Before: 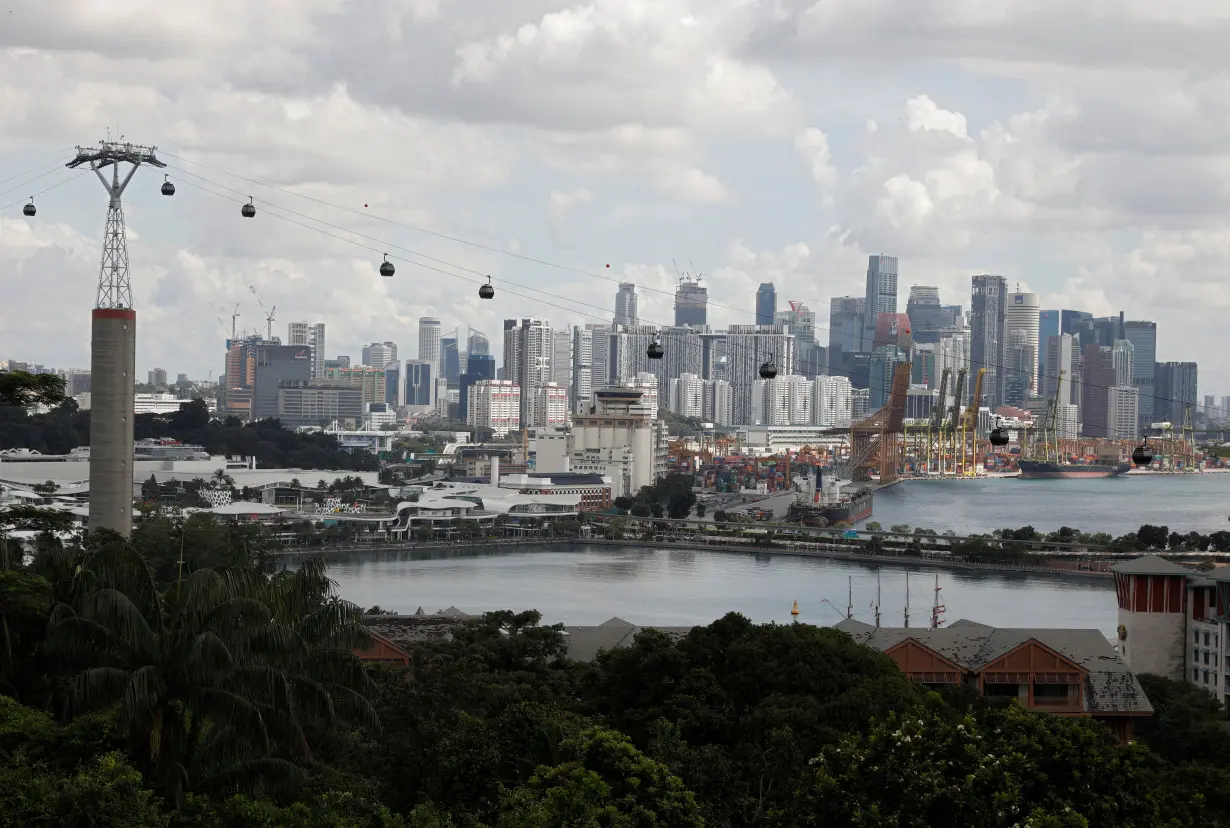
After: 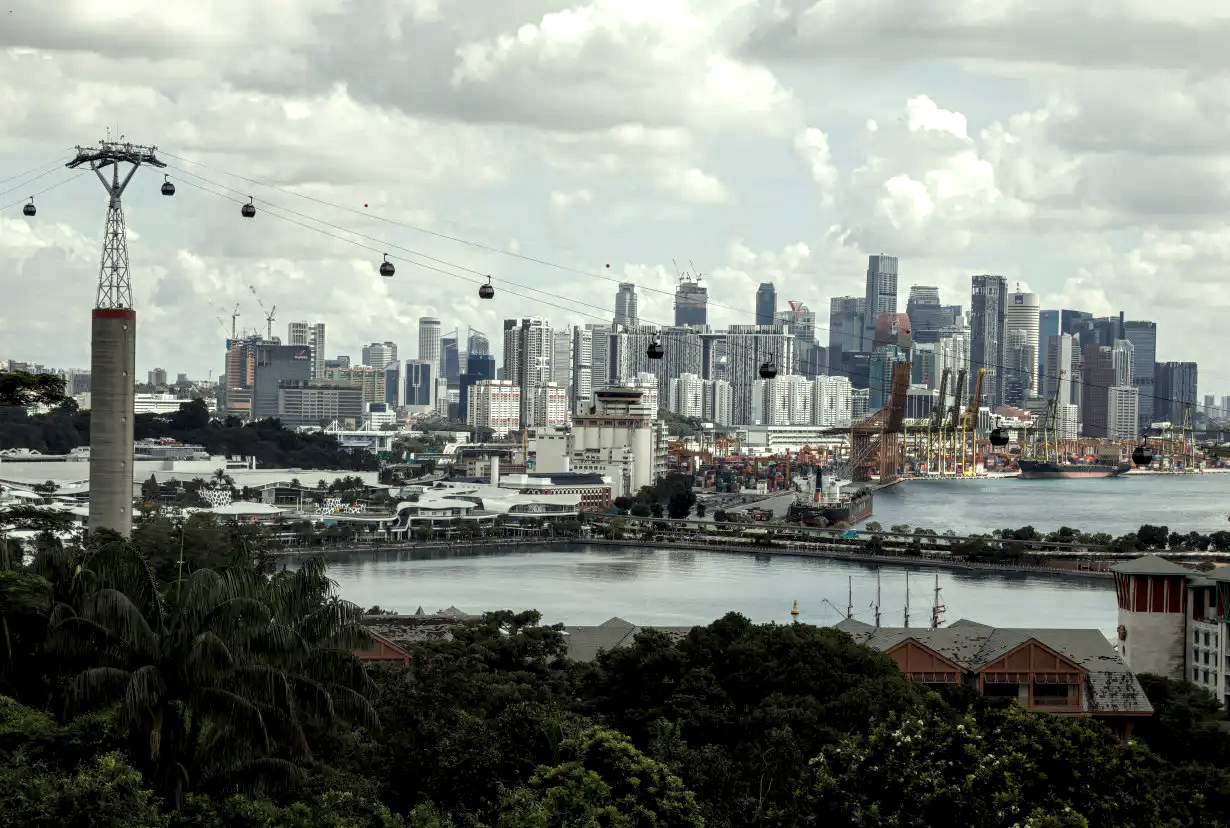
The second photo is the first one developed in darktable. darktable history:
color correction: highlights a* -4.8, highlights b* 5.04, saturation 0.95
local contrast: detail 161%
exposure: black level correction 0, exposure 0.199 EV, compensate highlight preservation false
